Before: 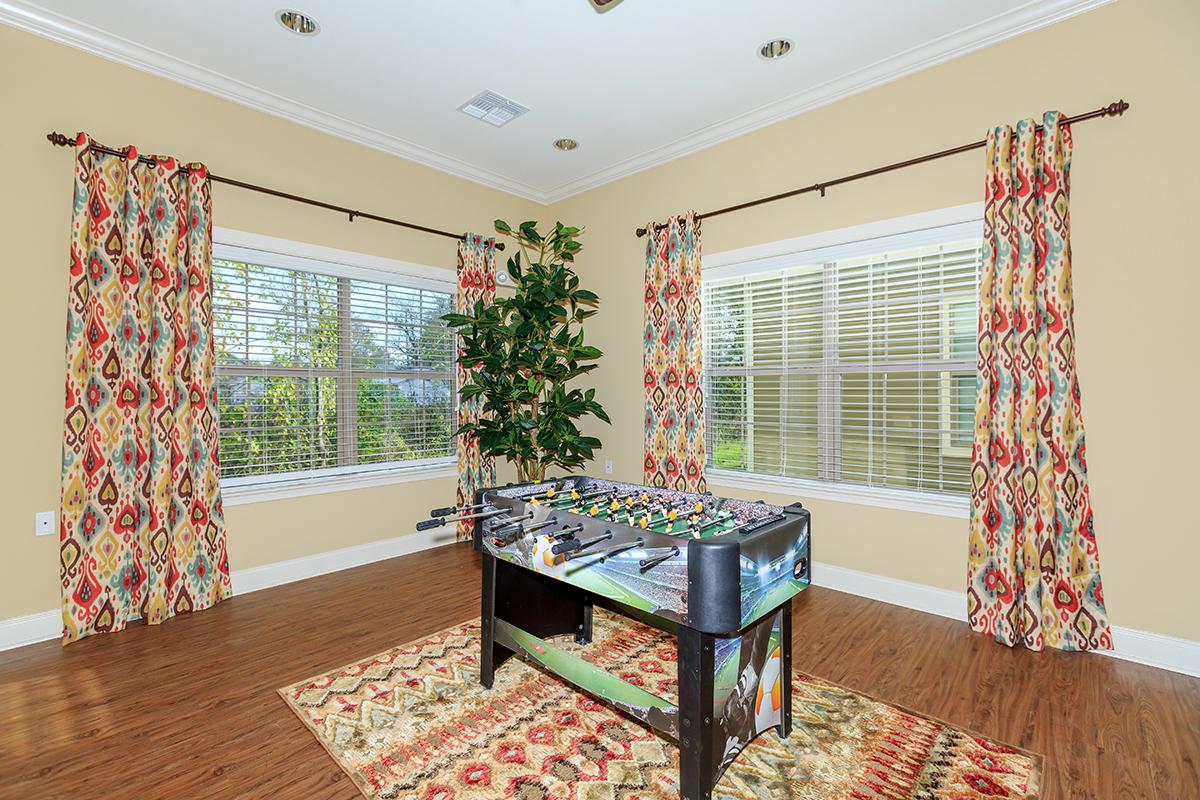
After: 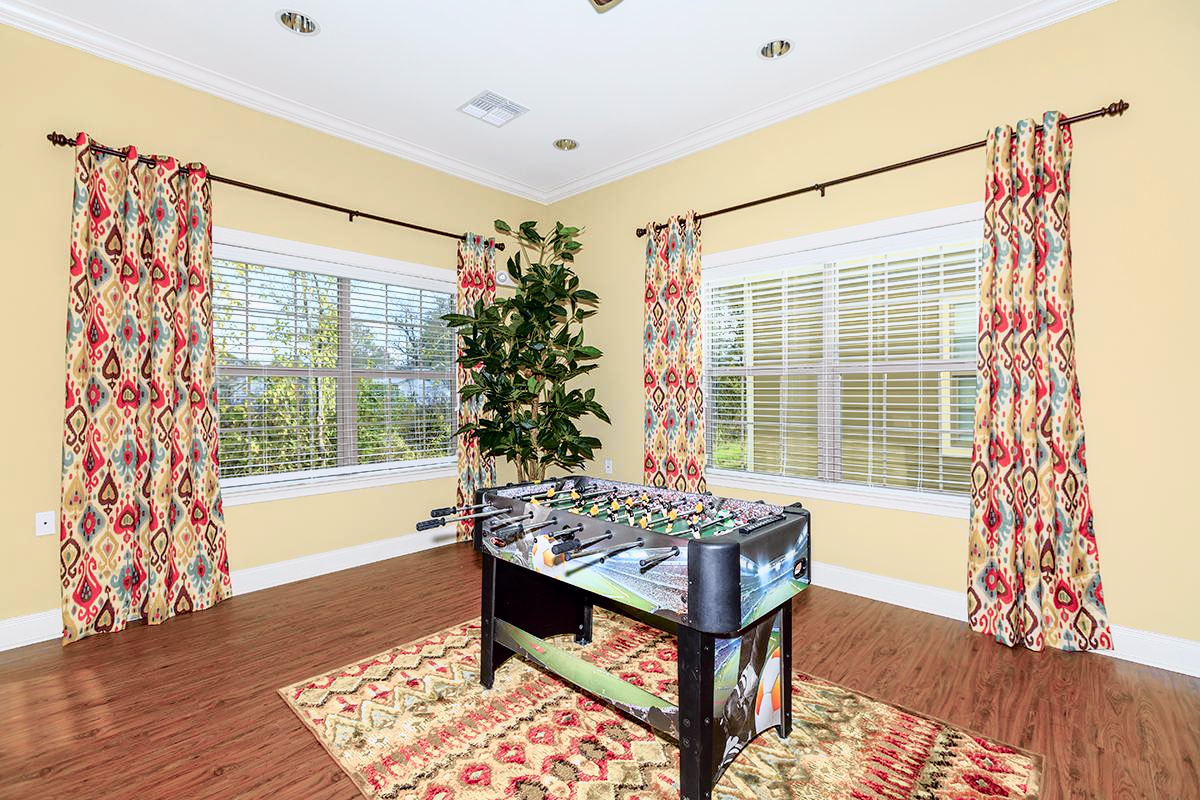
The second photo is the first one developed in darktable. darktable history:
tone curve: curves: ch0 [(0, 0) (0.105, 0.044) (0.195, 0.128) (0.283, 0.283) (0.384, 0.404) (0.485, 0.531) (0.638, 0.681) (0.795, 0.879) (1, 0.977)]; ch1 [(0, 0) (0.161, 0.092) (0.35, 0.33) (0.379, 0.401) (0.456, 0.469) (0.498, 0.503) (0.531, 0.537) (0.596, 0.621) (0.635, 0.671) (1, 1)]; ch2 [(0, 0) (0.371, 0.362) (0.437, 0.437) (0.483, 0.484) (0.53, 0.515) (0.56, 0.58) (0.622, 0.606) (1, 1)], color space Lab, independent channels, preserve colors none
